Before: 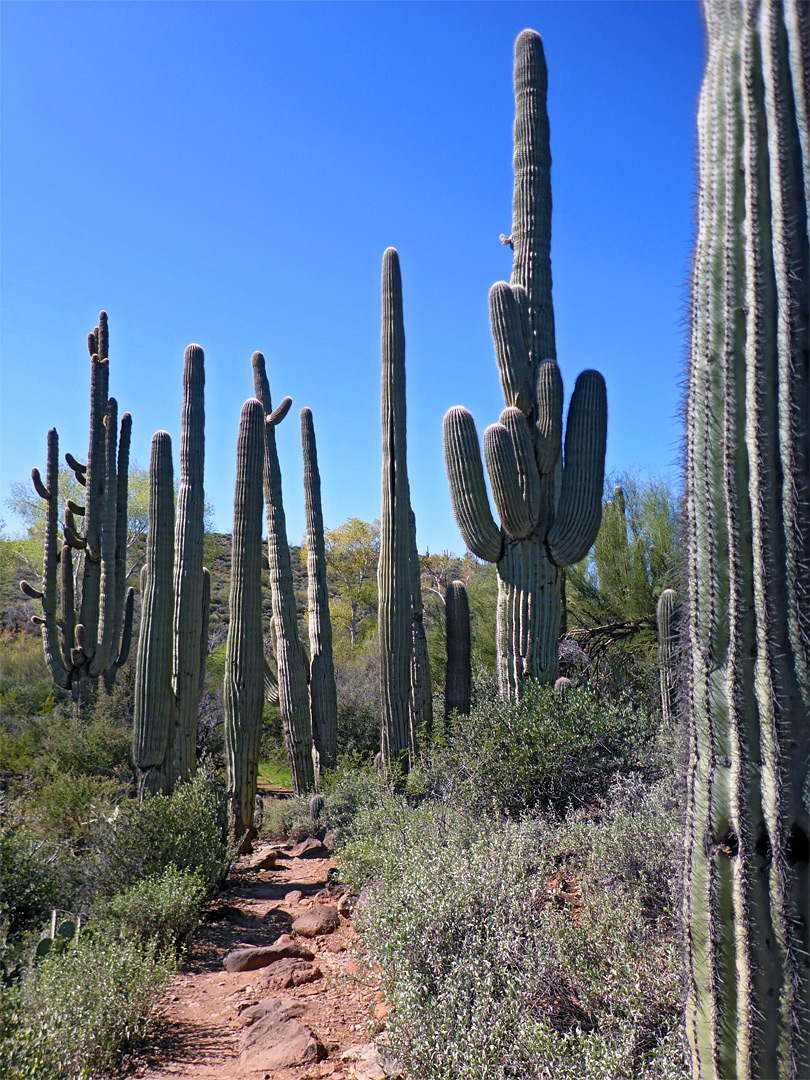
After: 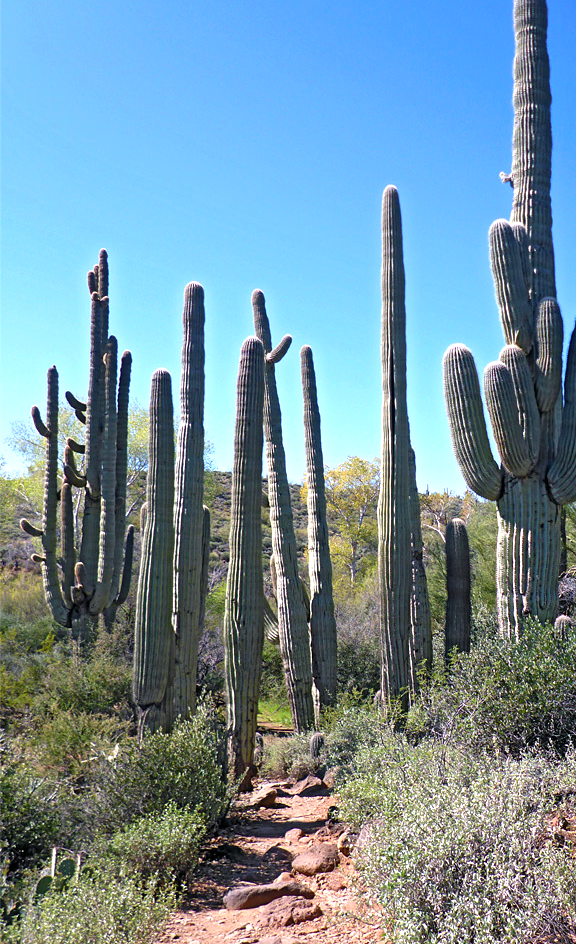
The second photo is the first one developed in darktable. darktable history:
exposure: exposure 0.657 EV, compensate highlight preservation false
crop: top 5.803%, right 27.864%, bottom 5.804%
